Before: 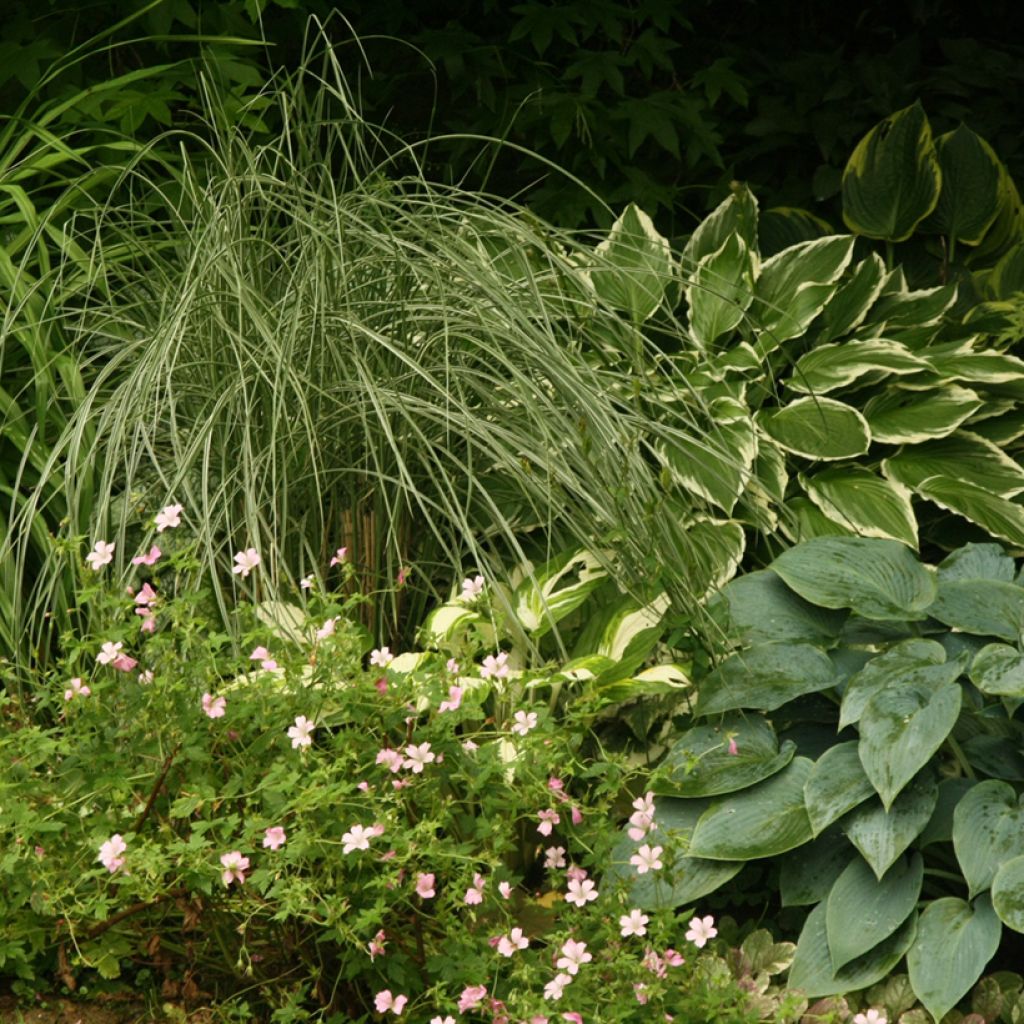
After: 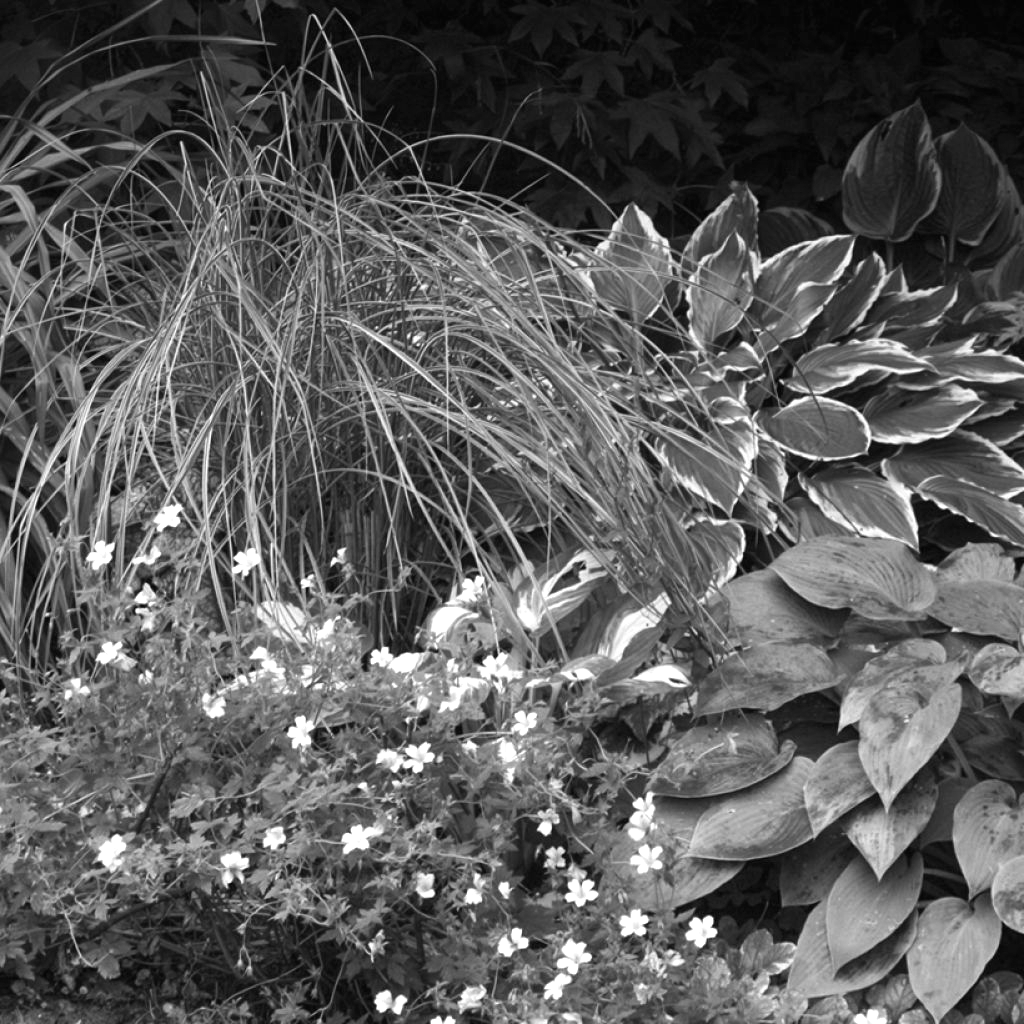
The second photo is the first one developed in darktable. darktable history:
color calibration: output gray [0.23, 0.37, 0.4, 0], illuminant as shot in camera, adaptation linear Bradford (ICC v4), x 0.407, y 0.404, temperature 3604.65 K
exposure: black level correction 0, exposure 0.498 EV, compensate exposure bias true, compensate highlight preservation false
